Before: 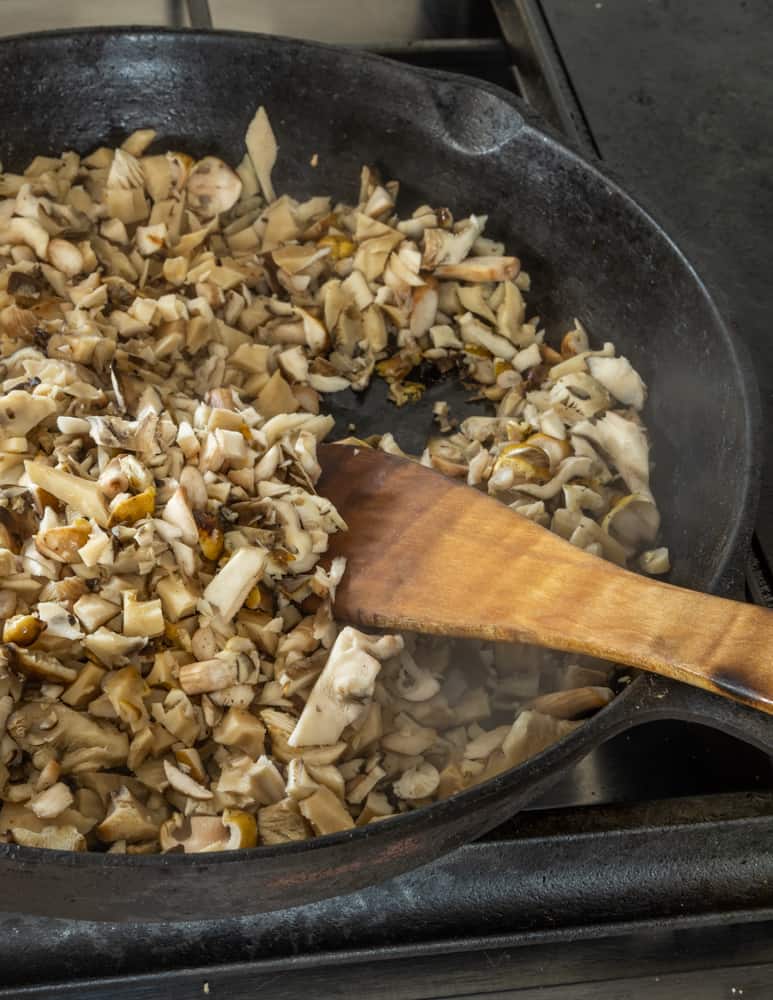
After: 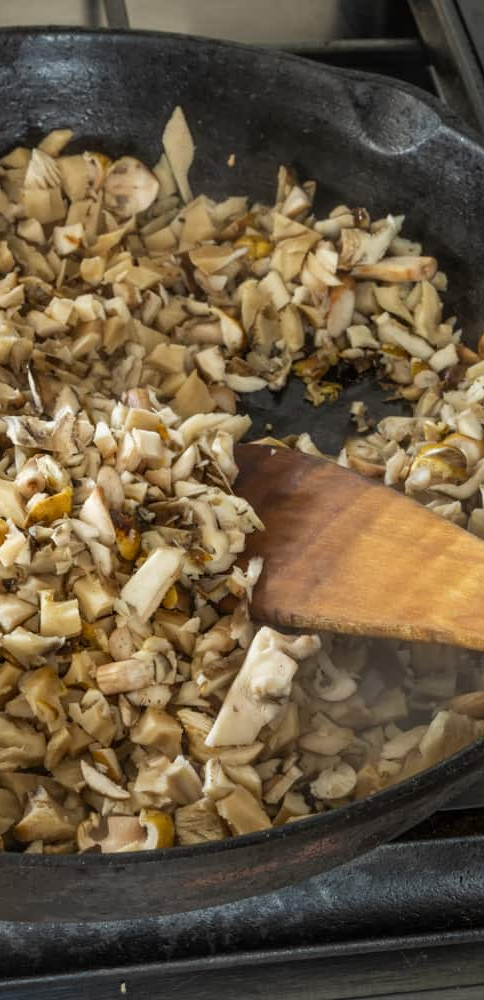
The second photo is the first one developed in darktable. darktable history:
crop: left 10.786%, right 26.541%
